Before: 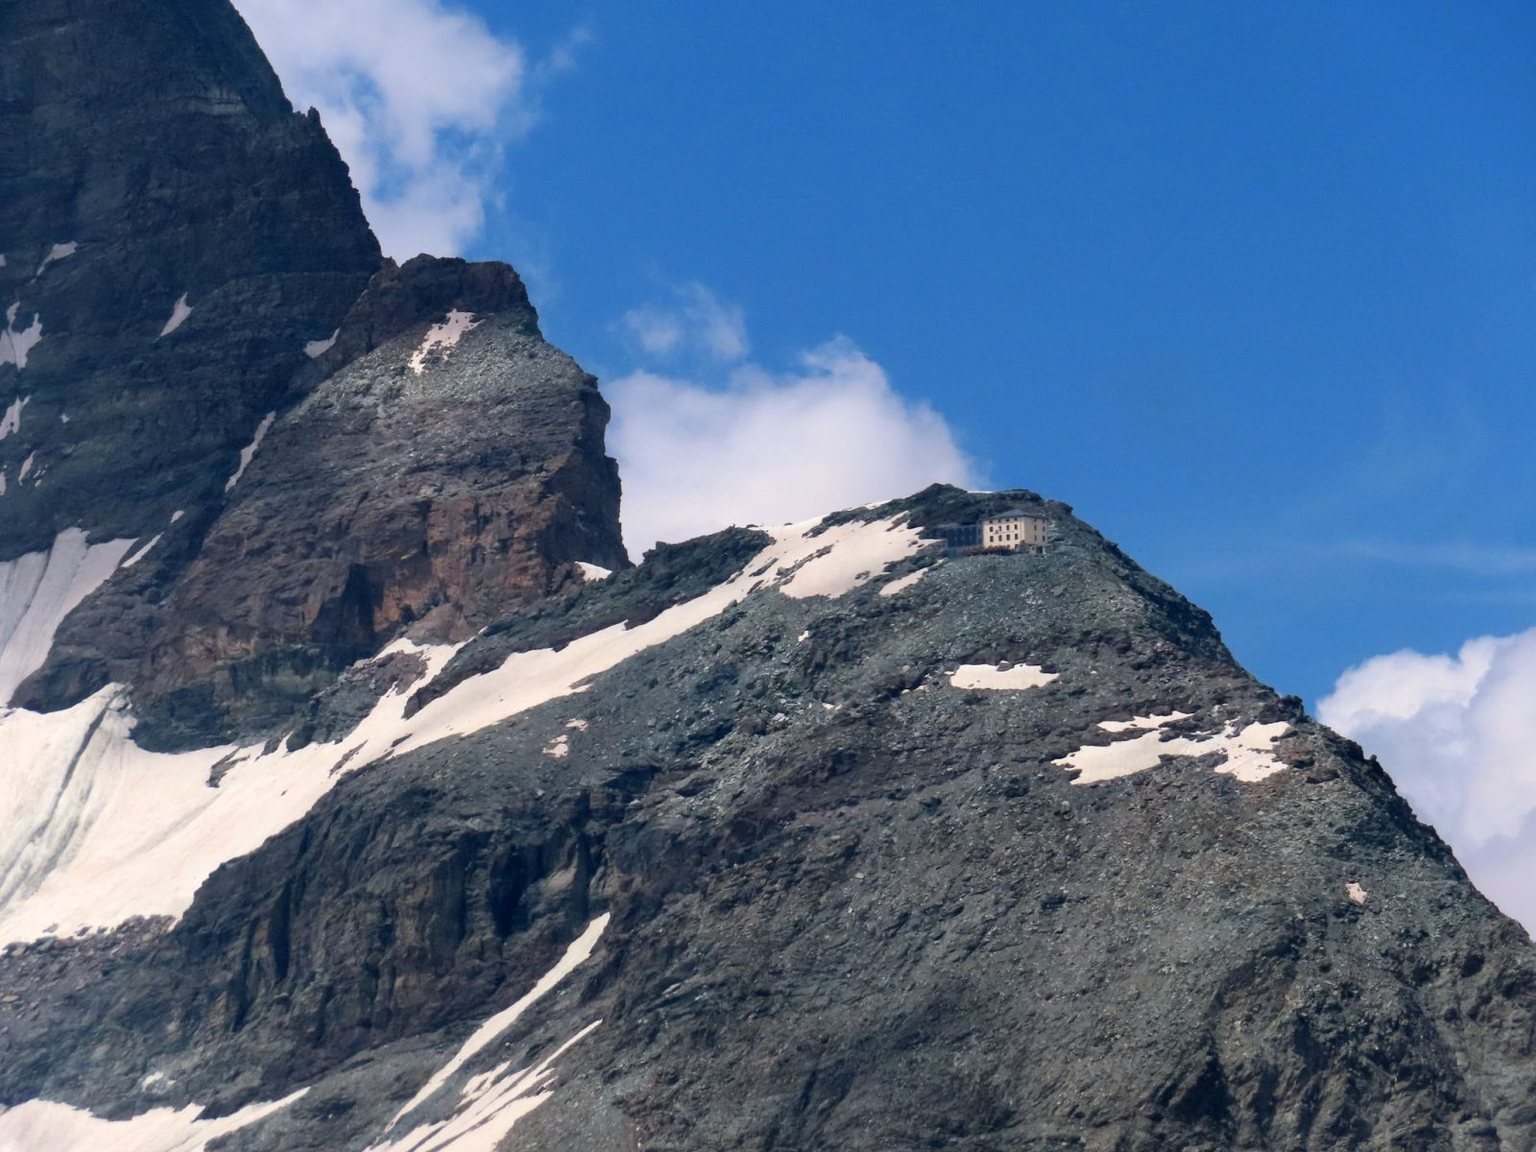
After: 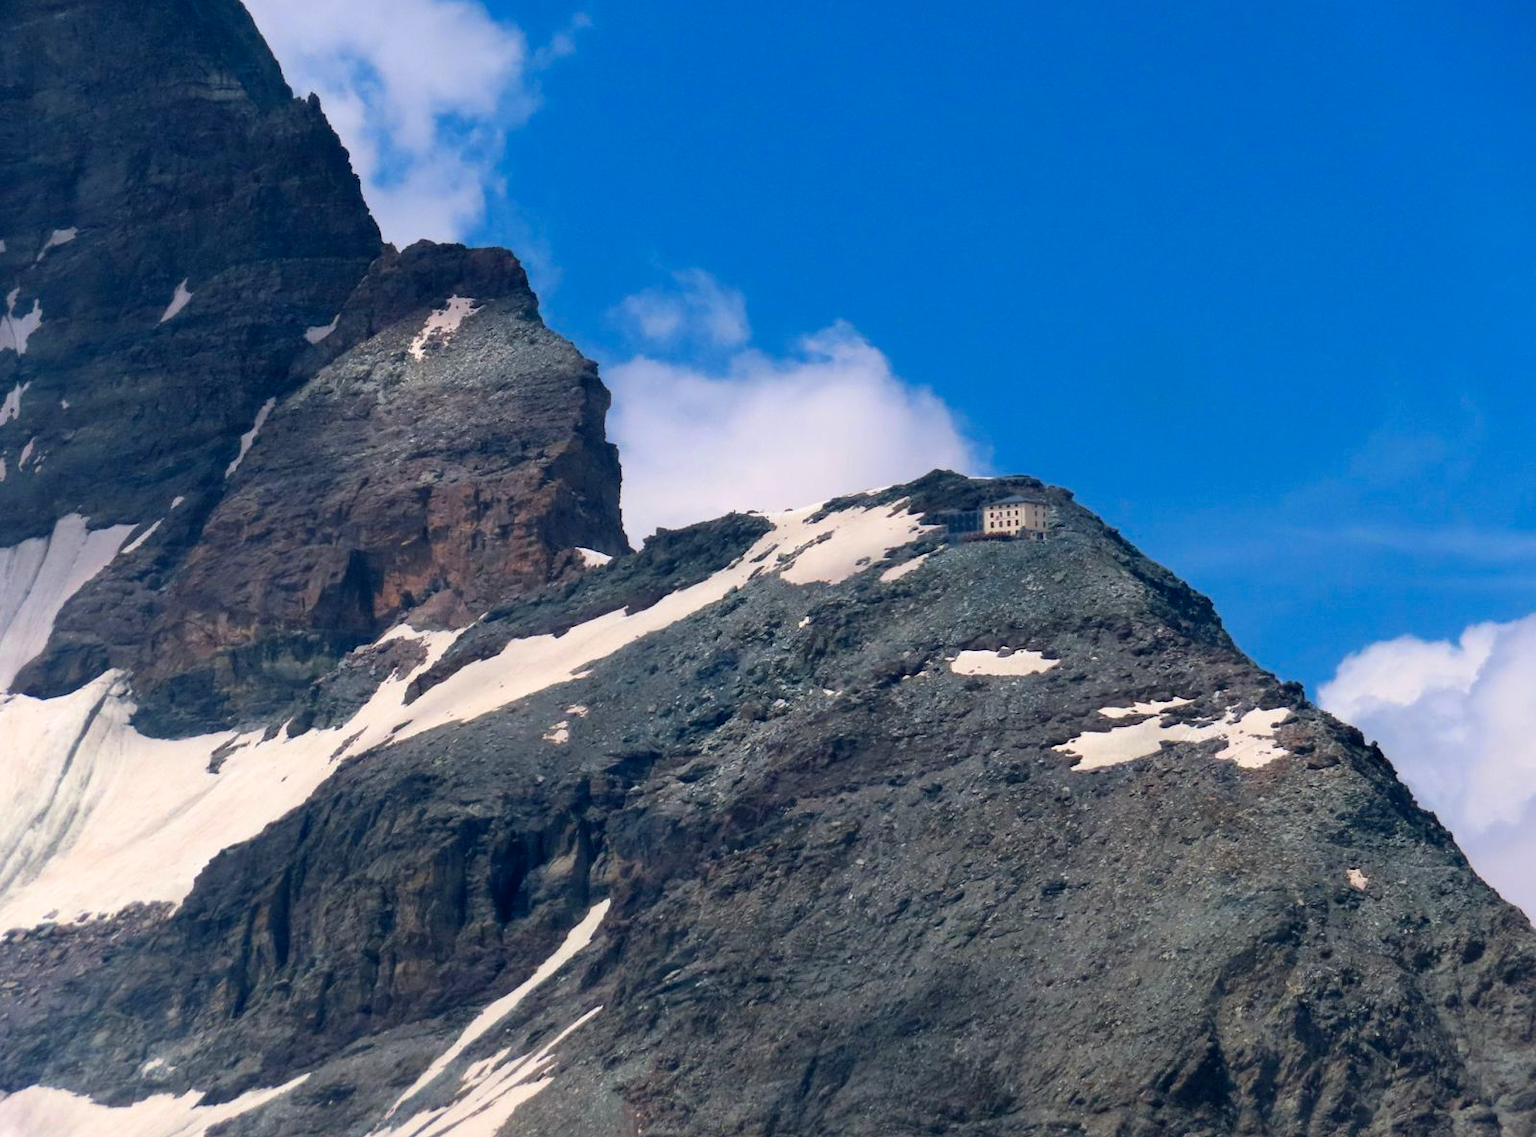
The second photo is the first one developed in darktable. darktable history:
crop: top 1.292%, right 0.015%
color balance rgb: perceptual saturation grading › global saturation 30.477%
